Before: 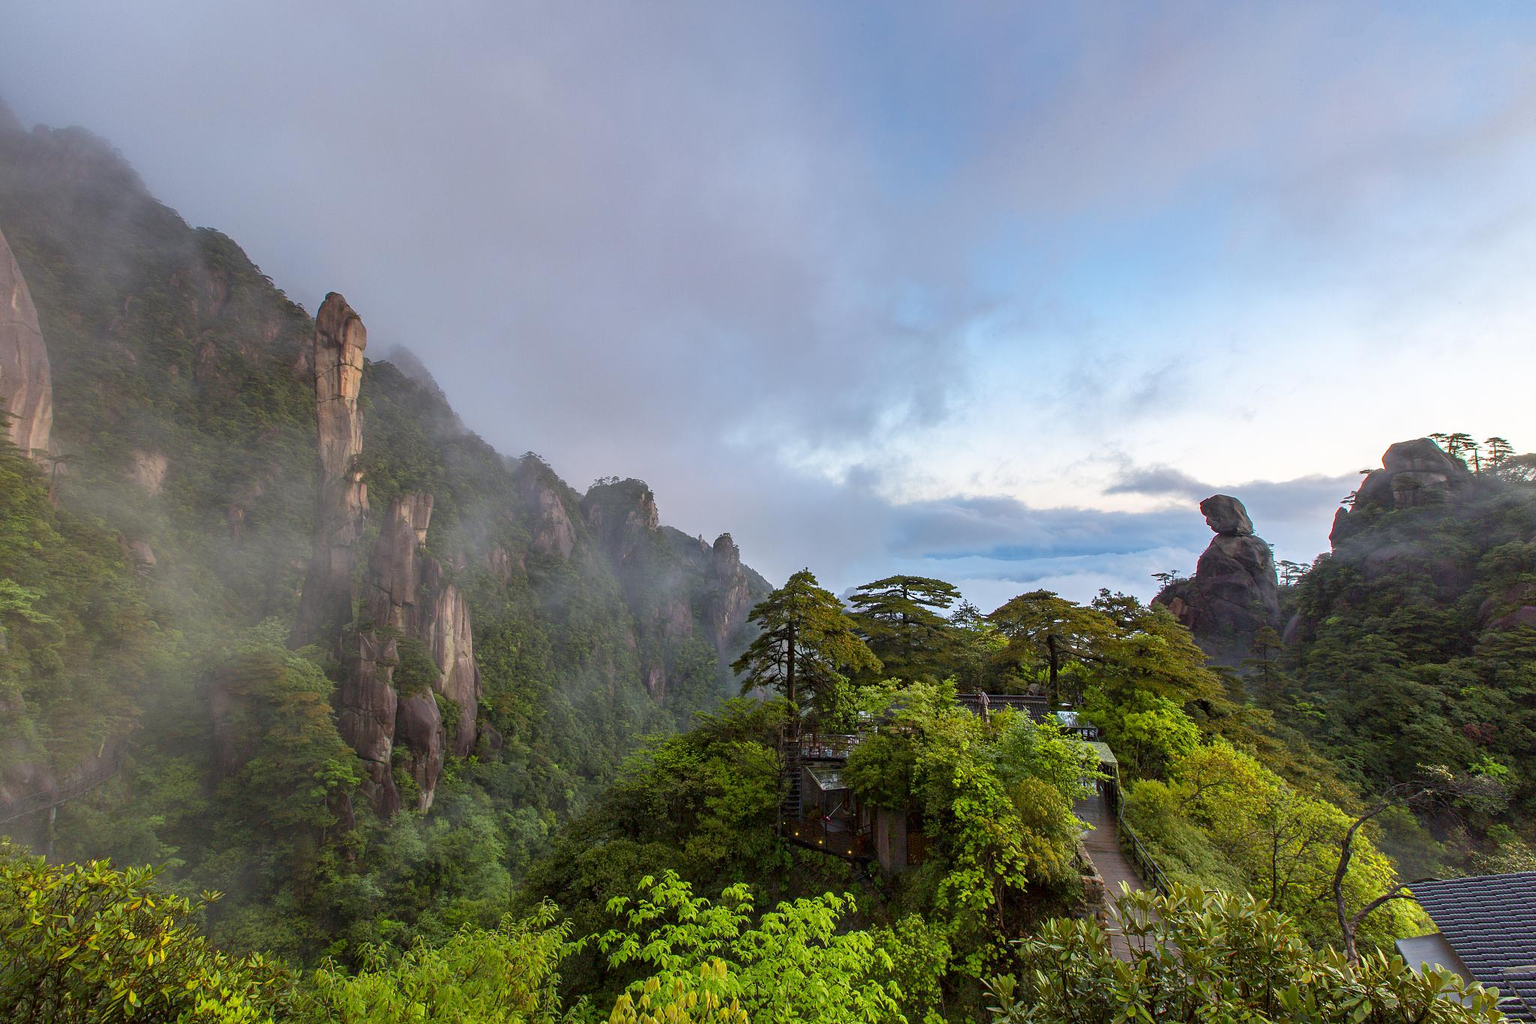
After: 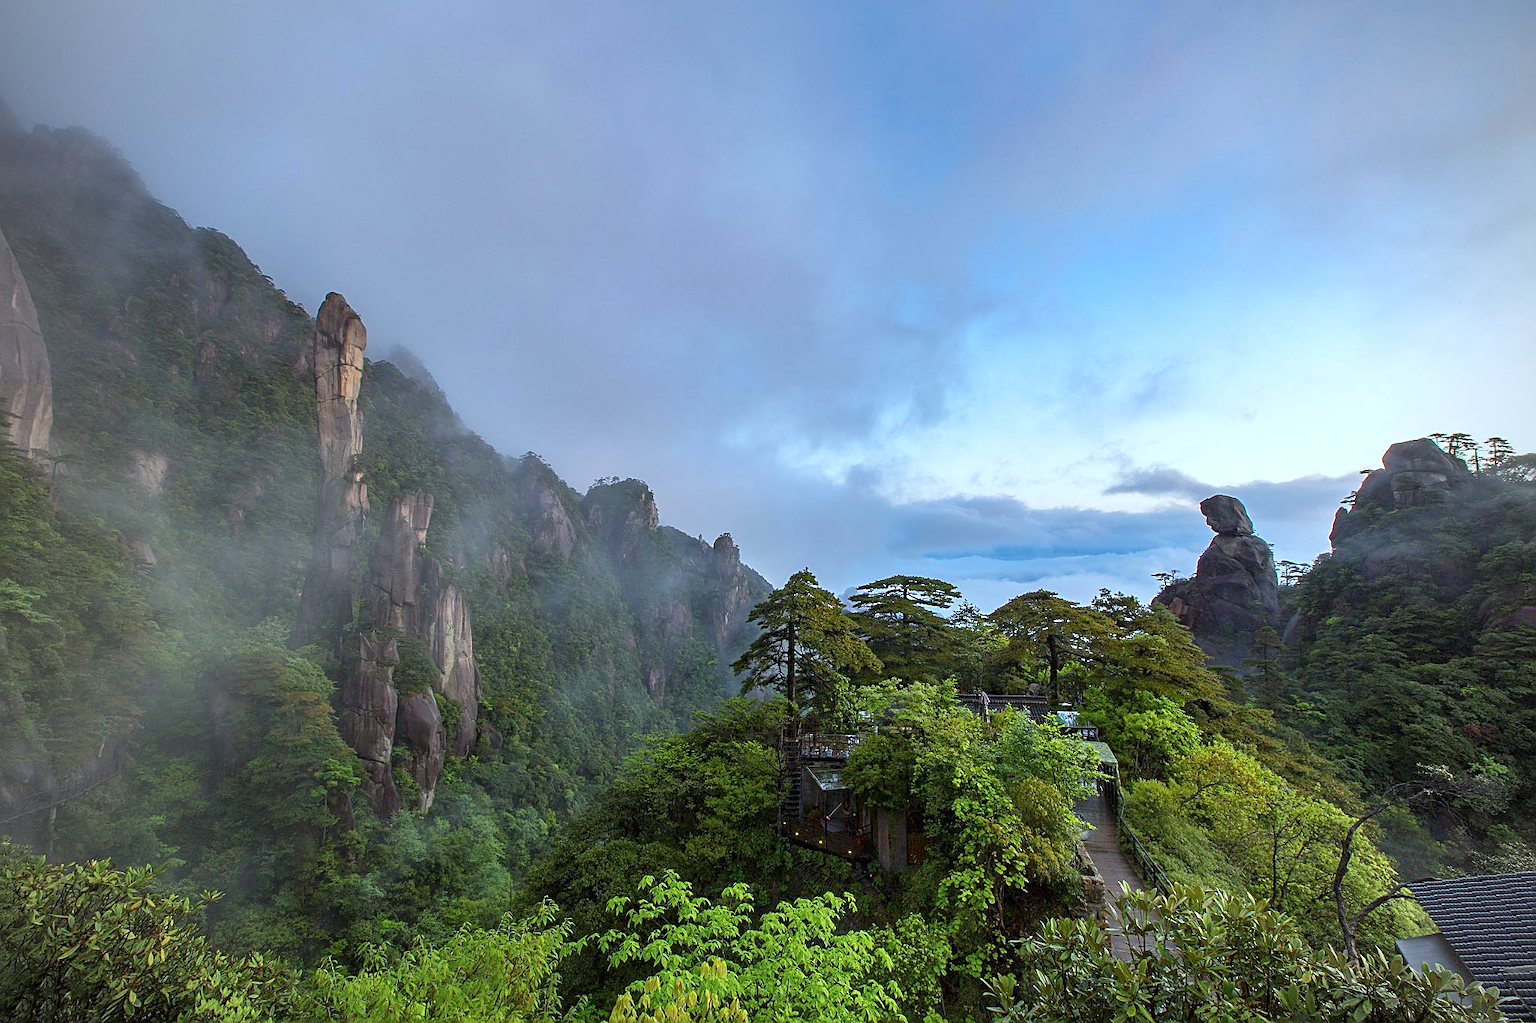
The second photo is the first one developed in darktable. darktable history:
vignetting: on, module defaults
sharpen: on, module defaults
color calibration: illuminant F (fluorescent), F source F9 (Cool White Deluxe 4150 K) – high CRI, x 0.374, y 0.373, temperature 4160.07 K
